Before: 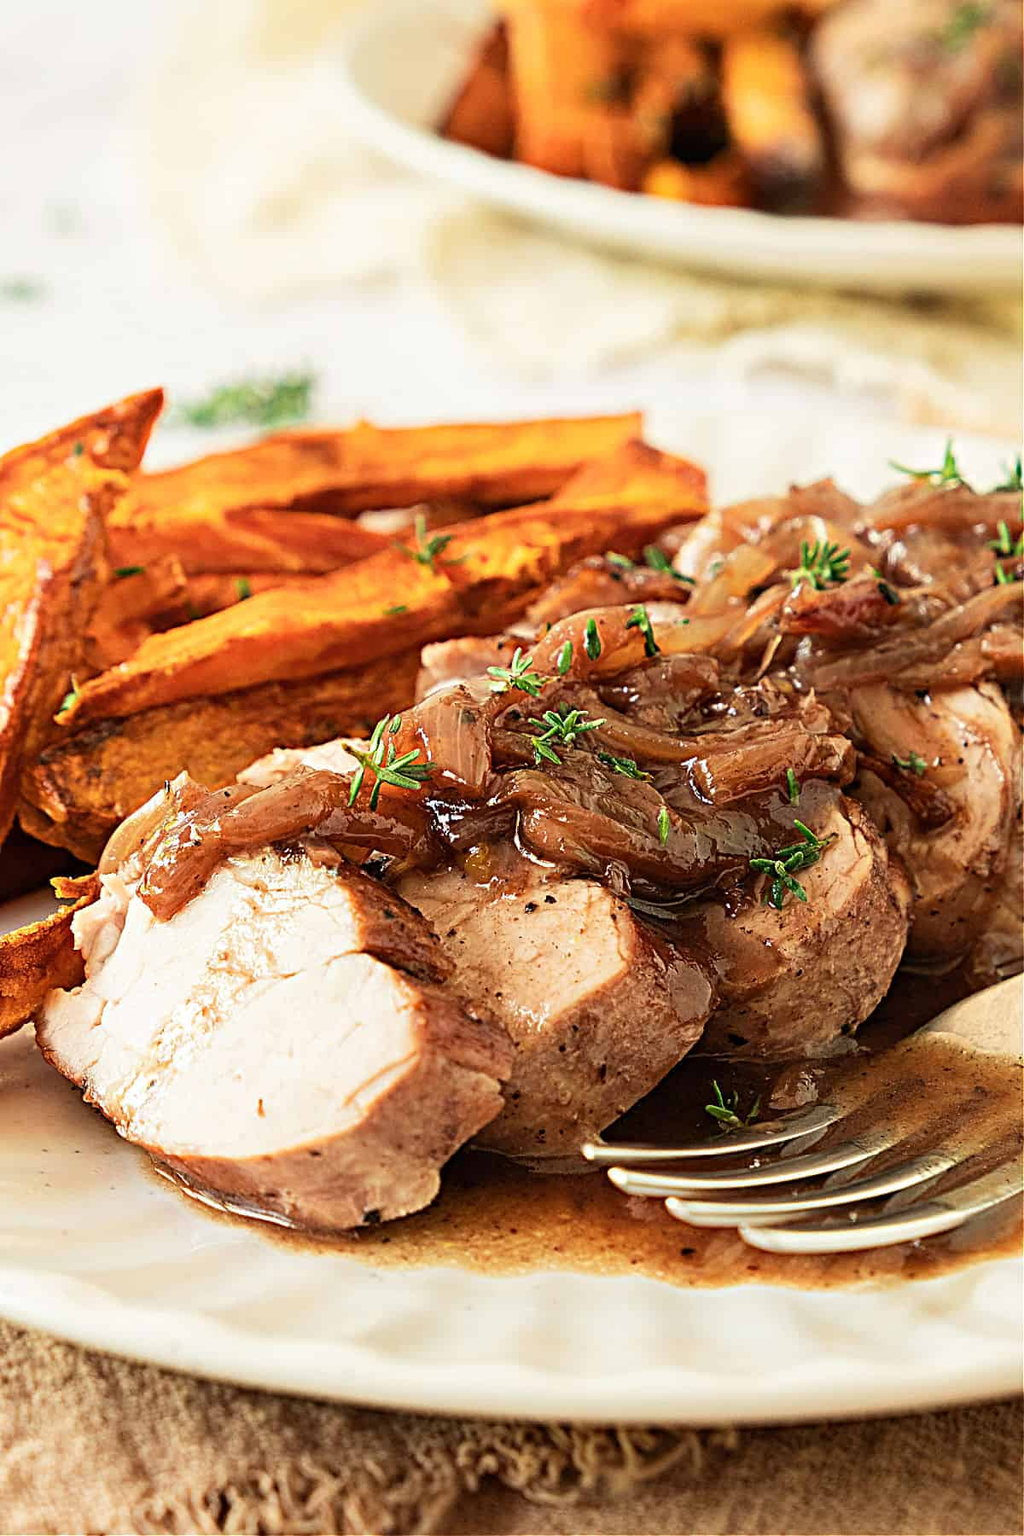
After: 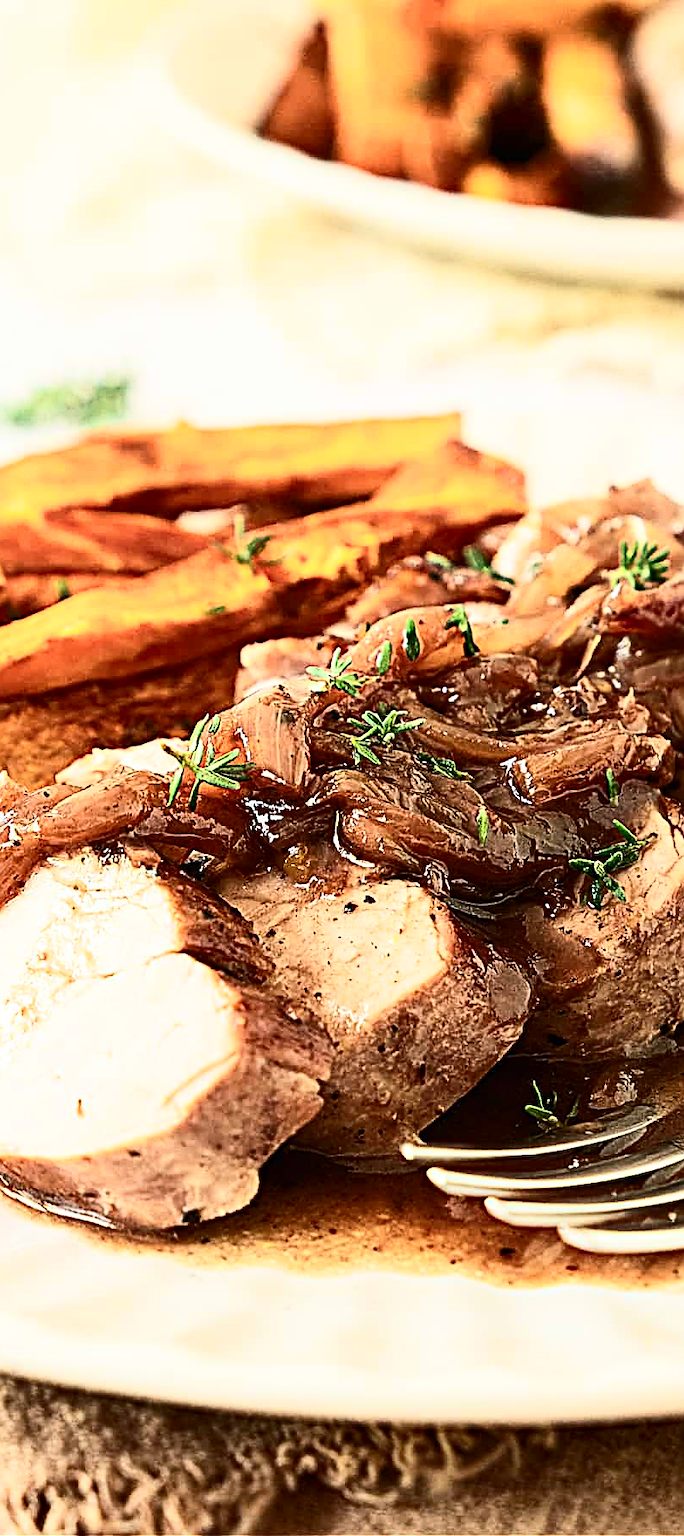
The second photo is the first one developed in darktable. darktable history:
sharpen: on, module defaults
contrast brightness saturation: contrast 0.39, brightness 0.1
crop and rotate: left 17.732%, right 15.423%
